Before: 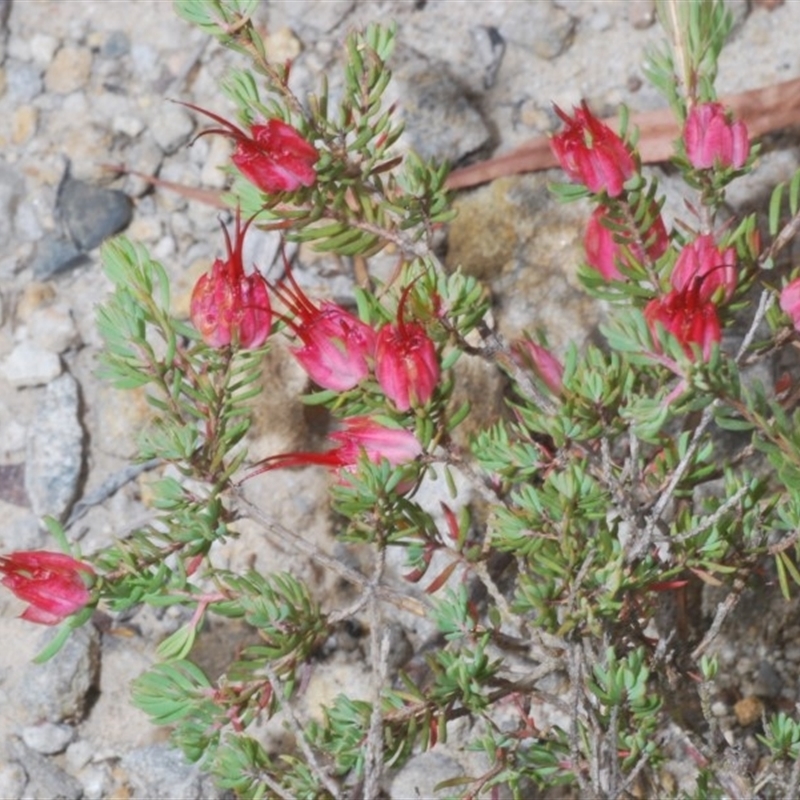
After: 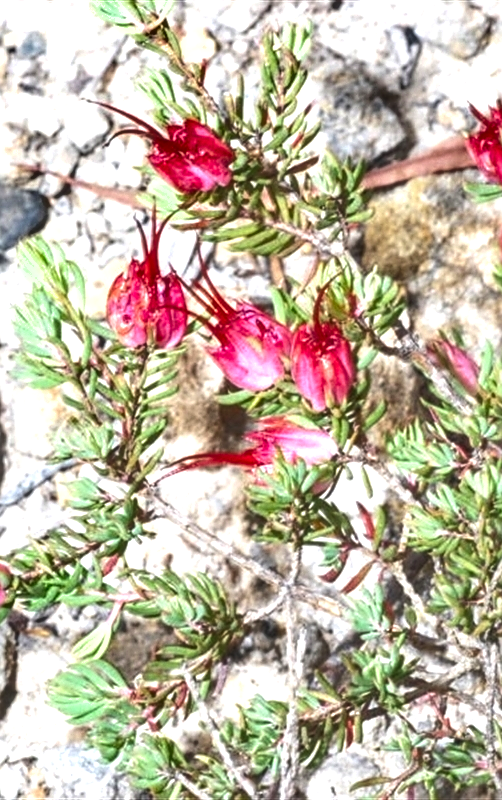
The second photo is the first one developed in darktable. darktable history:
local contrast: highlights 61%, detail 143%, midtone range 0.423
crop: left 10.603%, right 26.555%
contrast brightness saturation: contrast 0.071
exposure: black level correction -0.005, exposure 1.007 EV, compensate highlight preservation false
shadows and highlights: soften with gaussian
sharpen: on, module defaults
